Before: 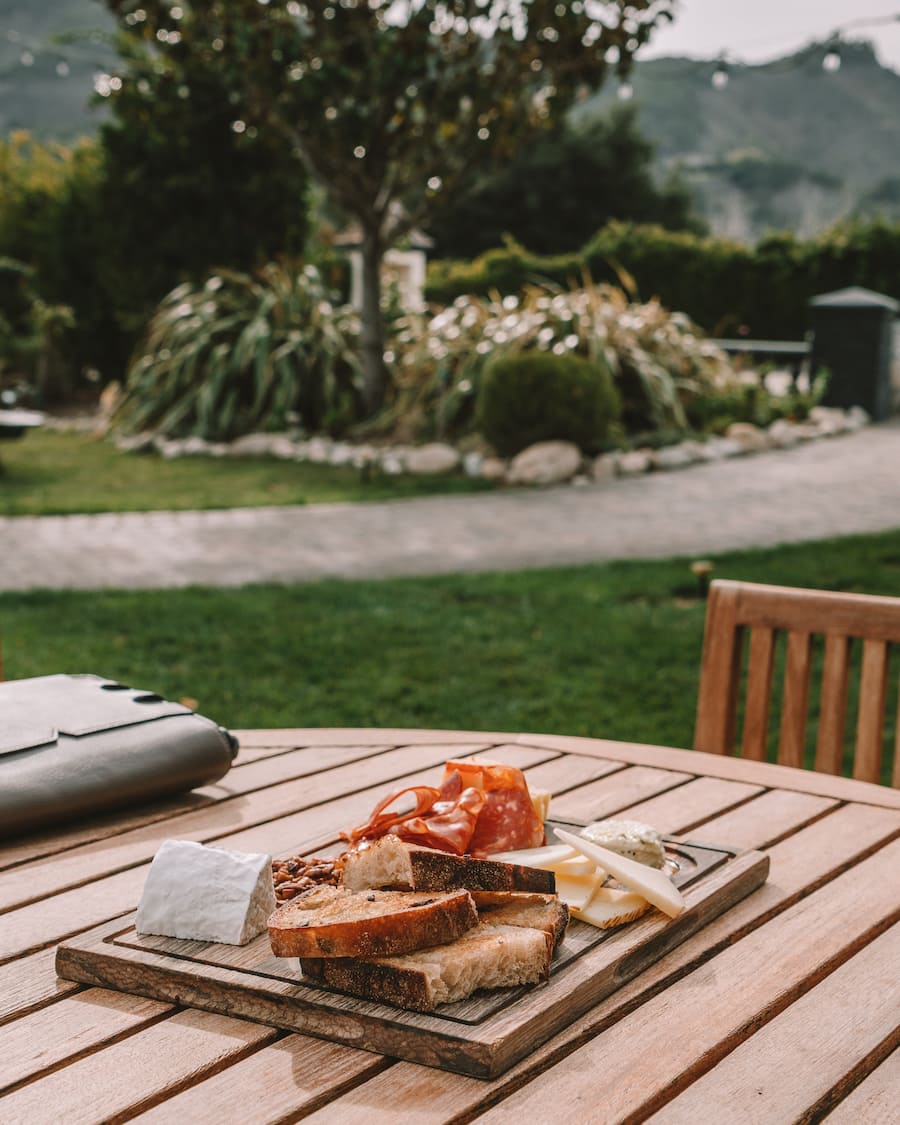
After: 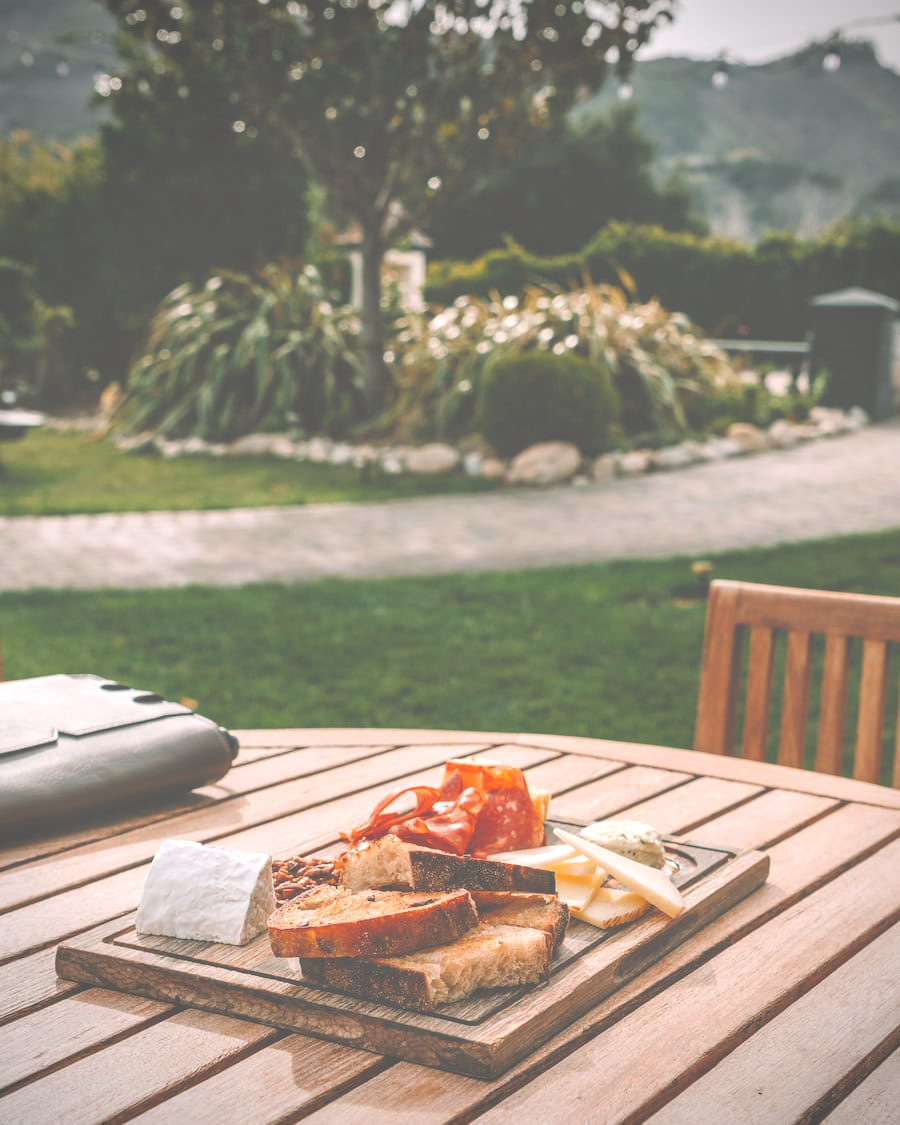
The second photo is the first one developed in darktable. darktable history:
vignetting: unbound false
exposure: black level correction -0.07, exposure 0.502 EV, compensate exposure bias true, compensate highlight preservation false
color balance rgb: perceptual saturation grading › global saturation 30.402%
